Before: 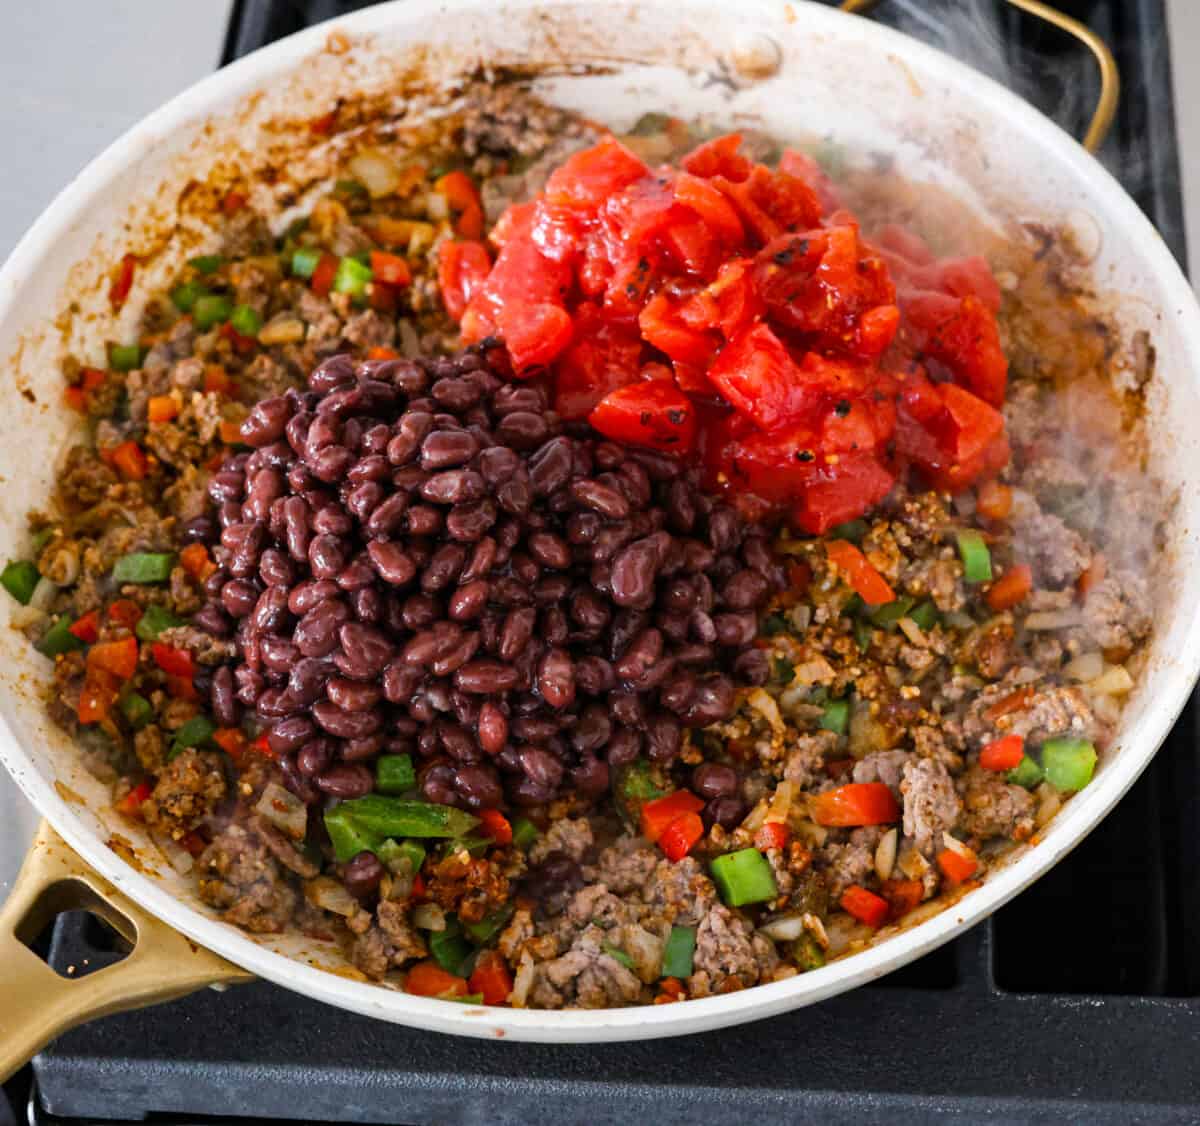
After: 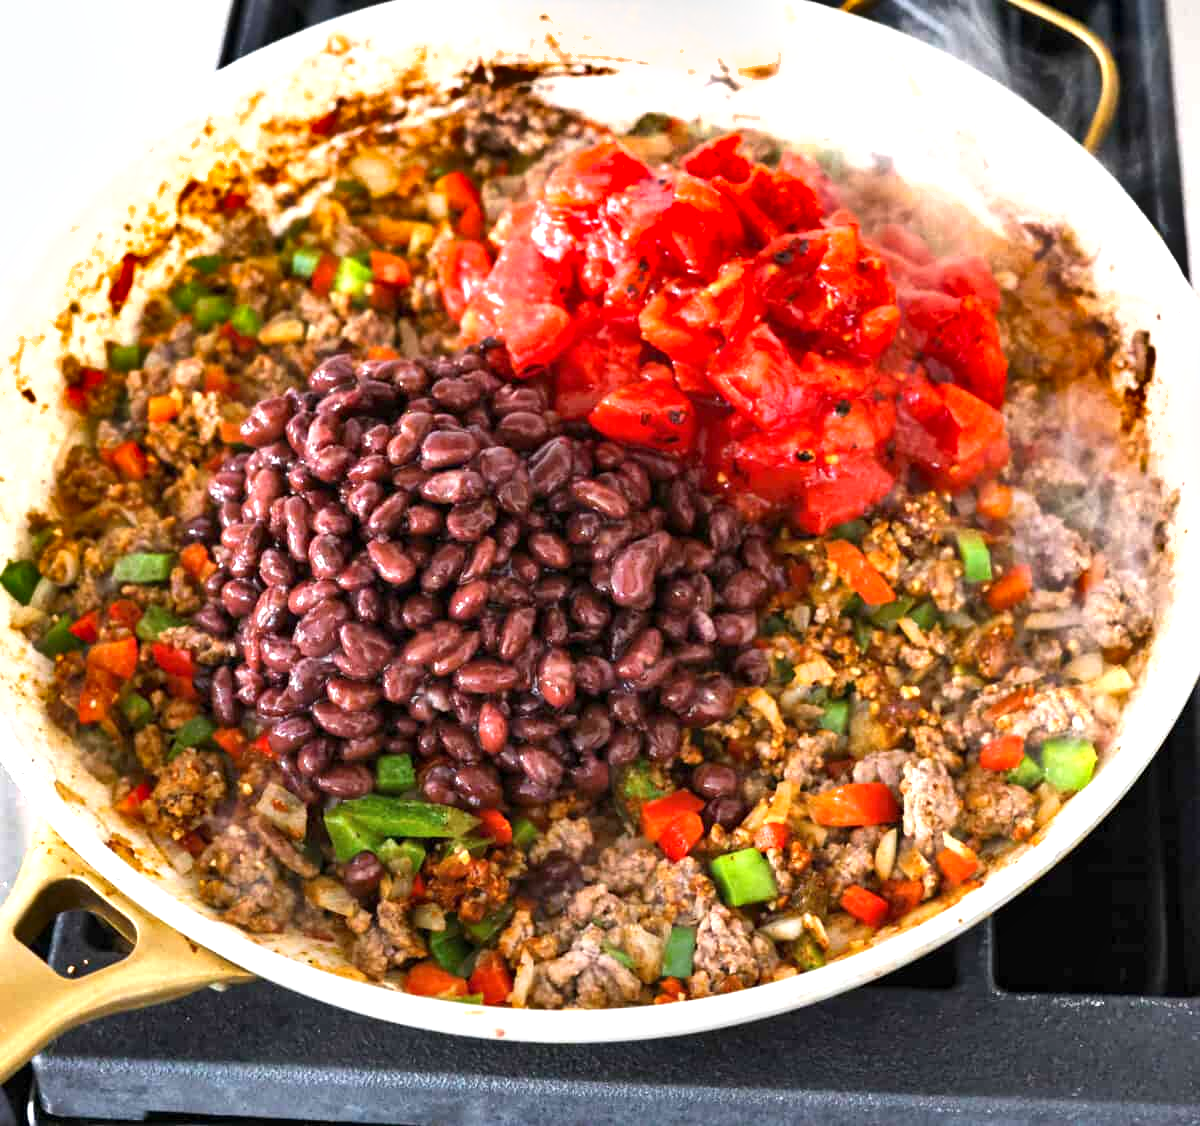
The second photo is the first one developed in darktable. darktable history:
exposure: exposure 1.061 EV, compensate exposure bias true, compensate highlight preservation false
shadows and highlights: soften with gaussian
